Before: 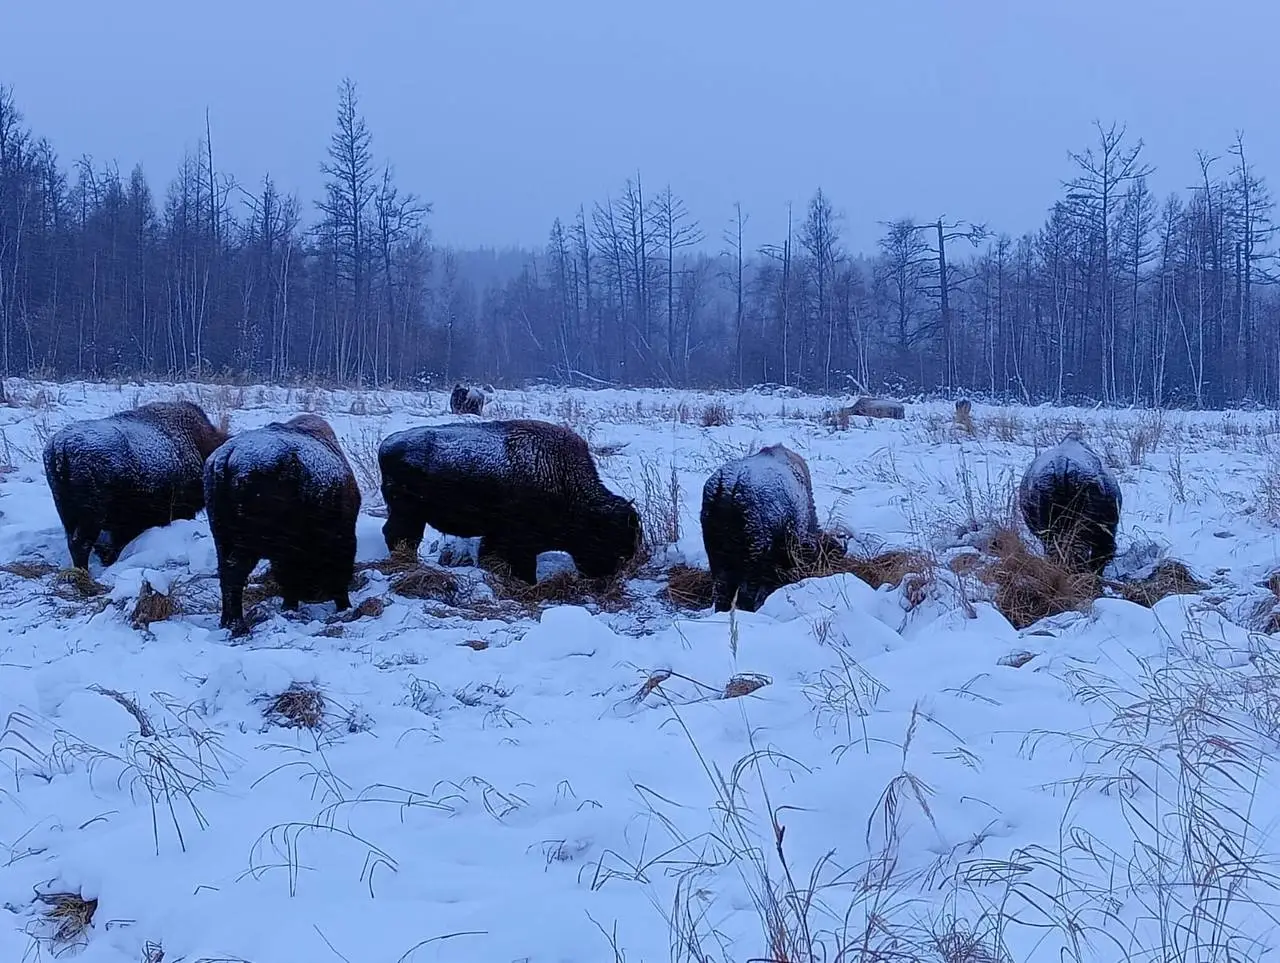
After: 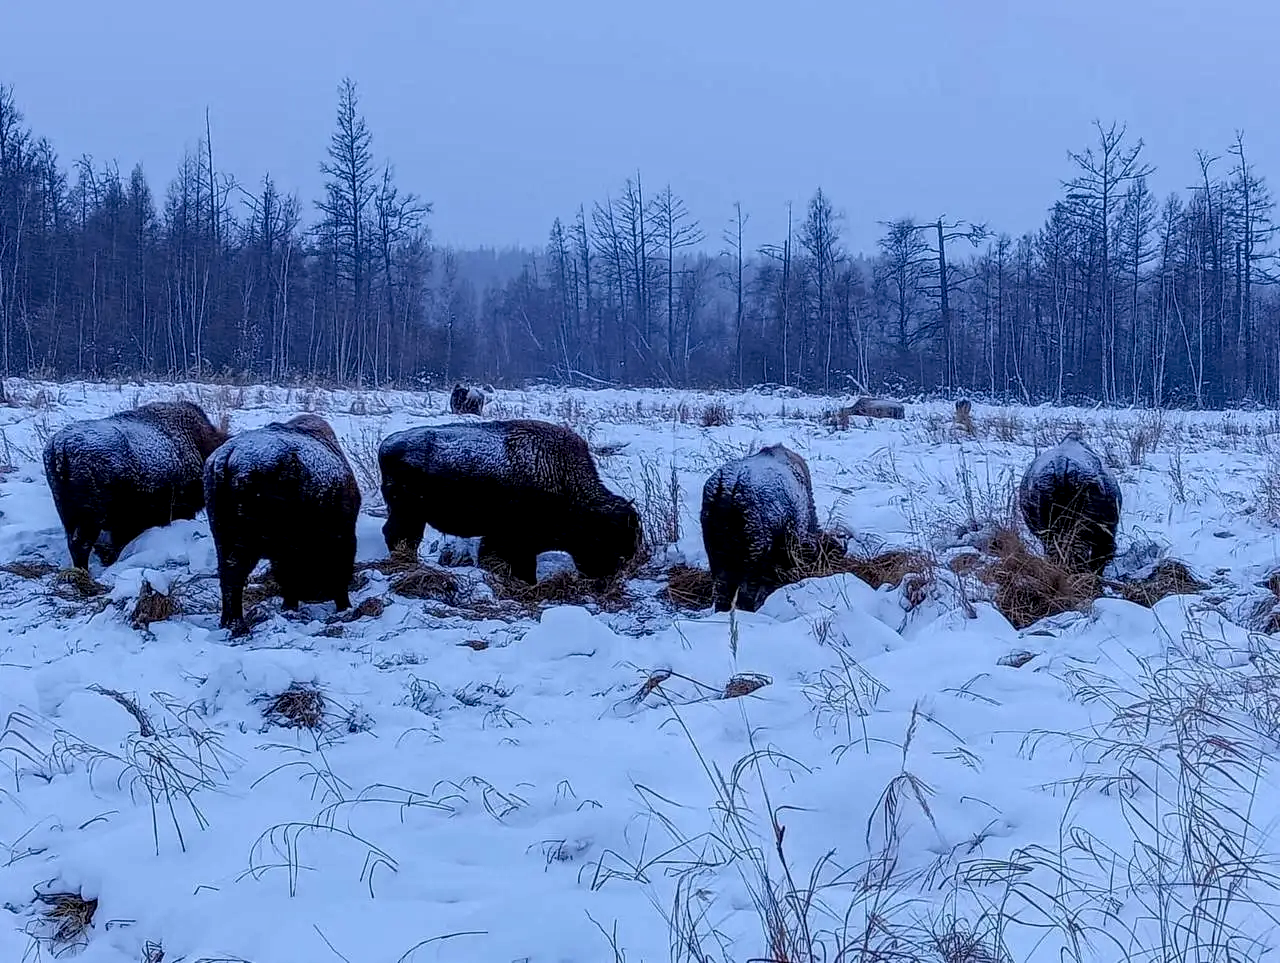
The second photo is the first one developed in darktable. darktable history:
local contrast: highlights 24%, detail 150%
